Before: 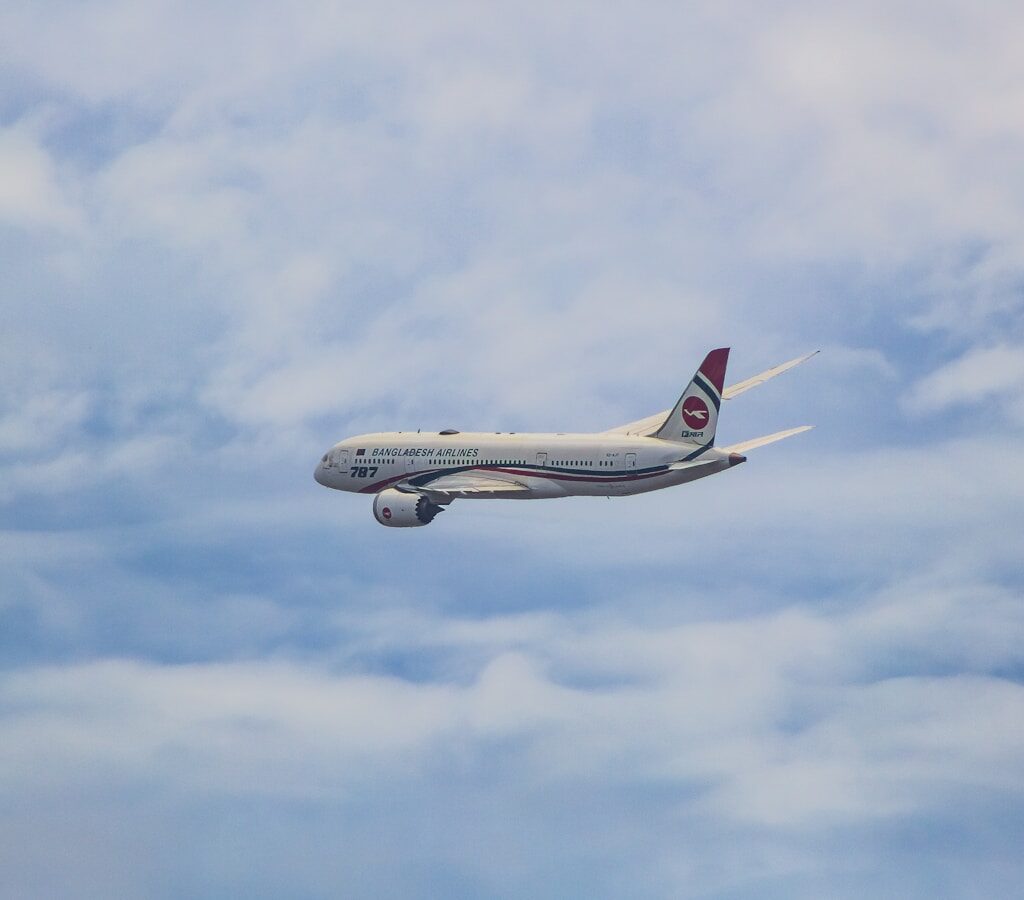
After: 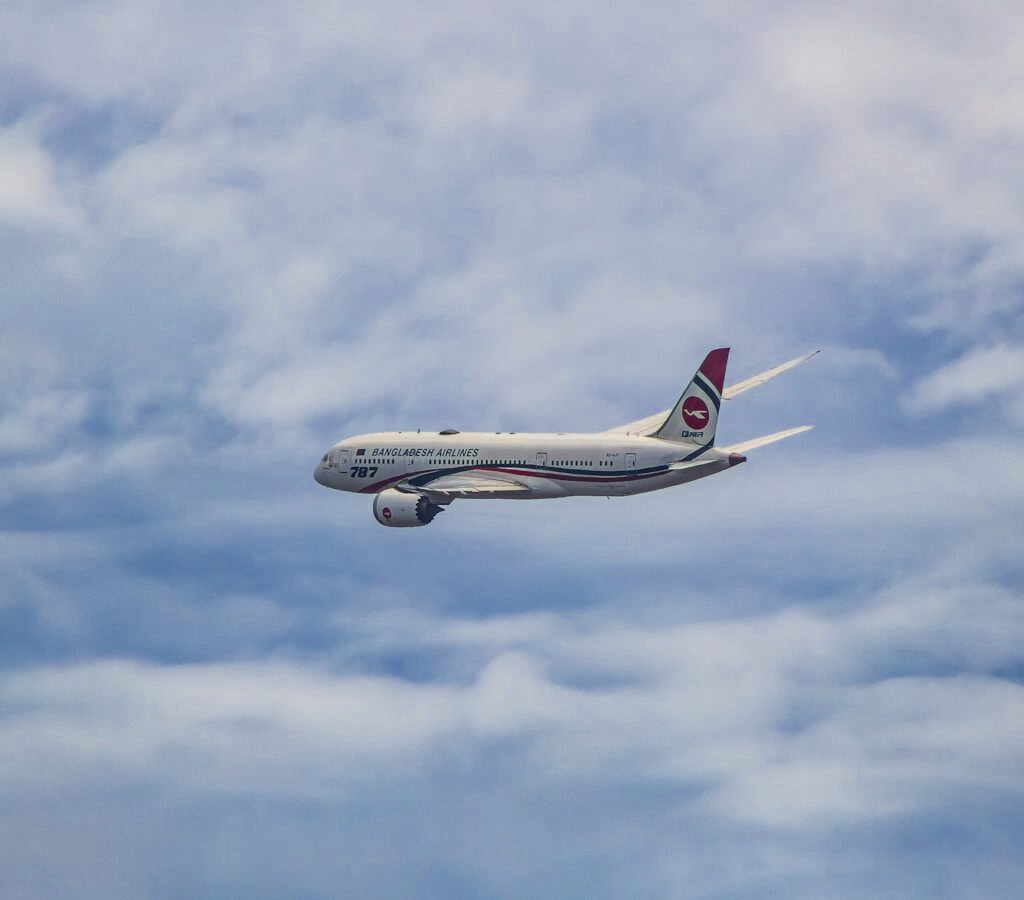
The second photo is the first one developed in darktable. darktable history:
color zones: curves: ch0 [(0, 0.473) (0.001, 0.473) (0.226, 0.548) (0.4, 0.589) (0.525, 0.54) (0.728, 0.403) (0.999, 0.473) (1, 0.473)]; ch1 [(0, 0.619) (0.001, 0.619) (0.234, 0.388) (0.4, 0.372) (0.528, 0.422) (0.732, 0.53) (0.999, 0.619) (1, 0.619)]; ch2 [(0, 0.547) (0.001, 0.547) (0.226, 0.45) (0.4, 0.525) (0.525, 0.585) (0.8, 0.511) (0.999, 0.547) (1, 0.547)]
local contrast: on, module defaults
